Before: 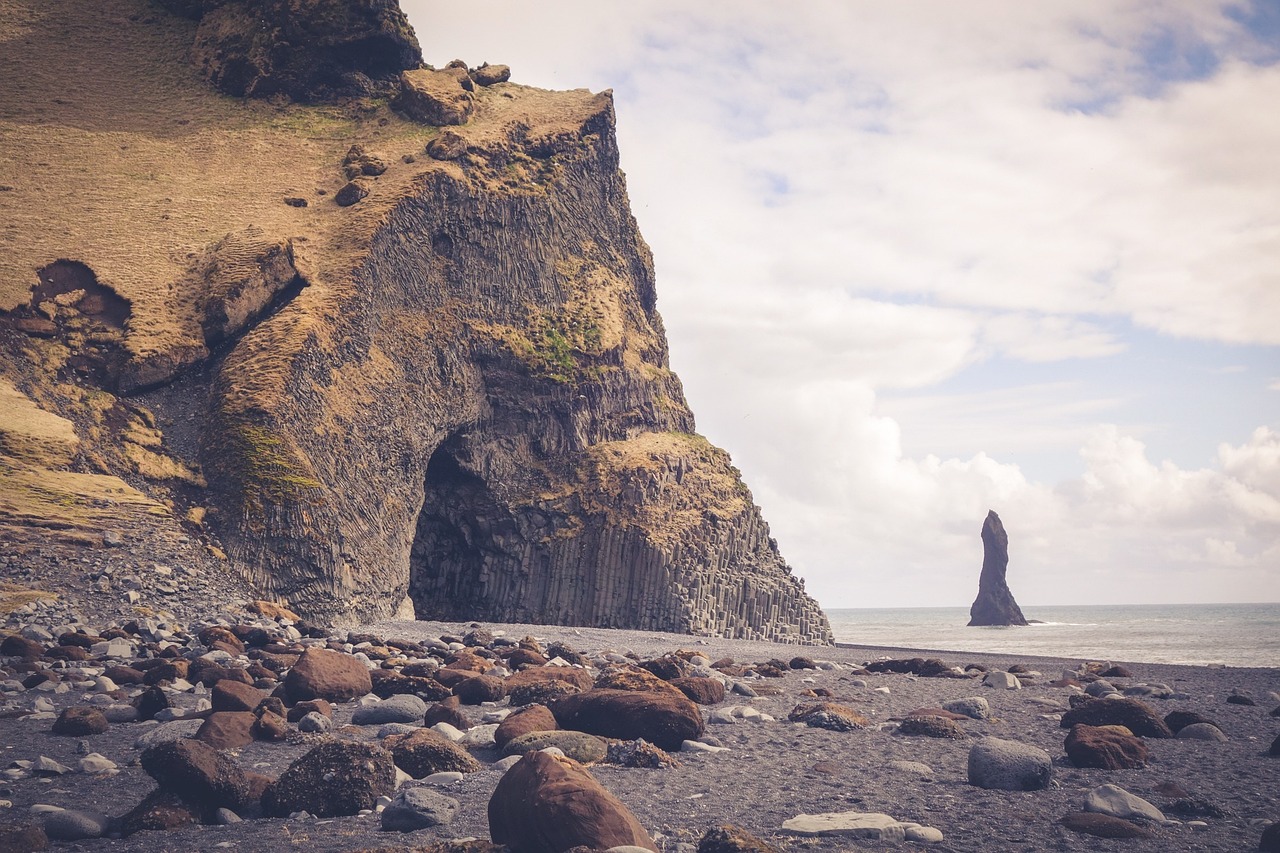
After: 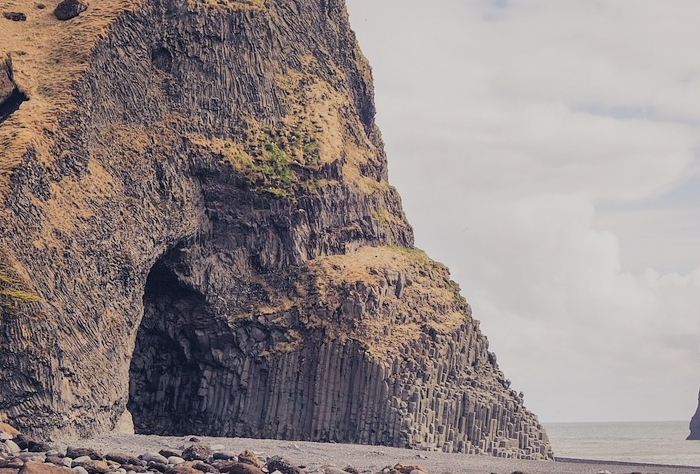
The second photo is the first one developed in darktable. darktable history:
crop and rotate: left 22.022%, top 21.868%, right 23.246%, bottom 22.545%
shadows and highlights: on, module defaults
filmic rgb: black relative exposure -5.06 EV, white relative exposure 3.99 EV, hardness 2.9, contrast 1.299, highlights saturation mix -29.67%
